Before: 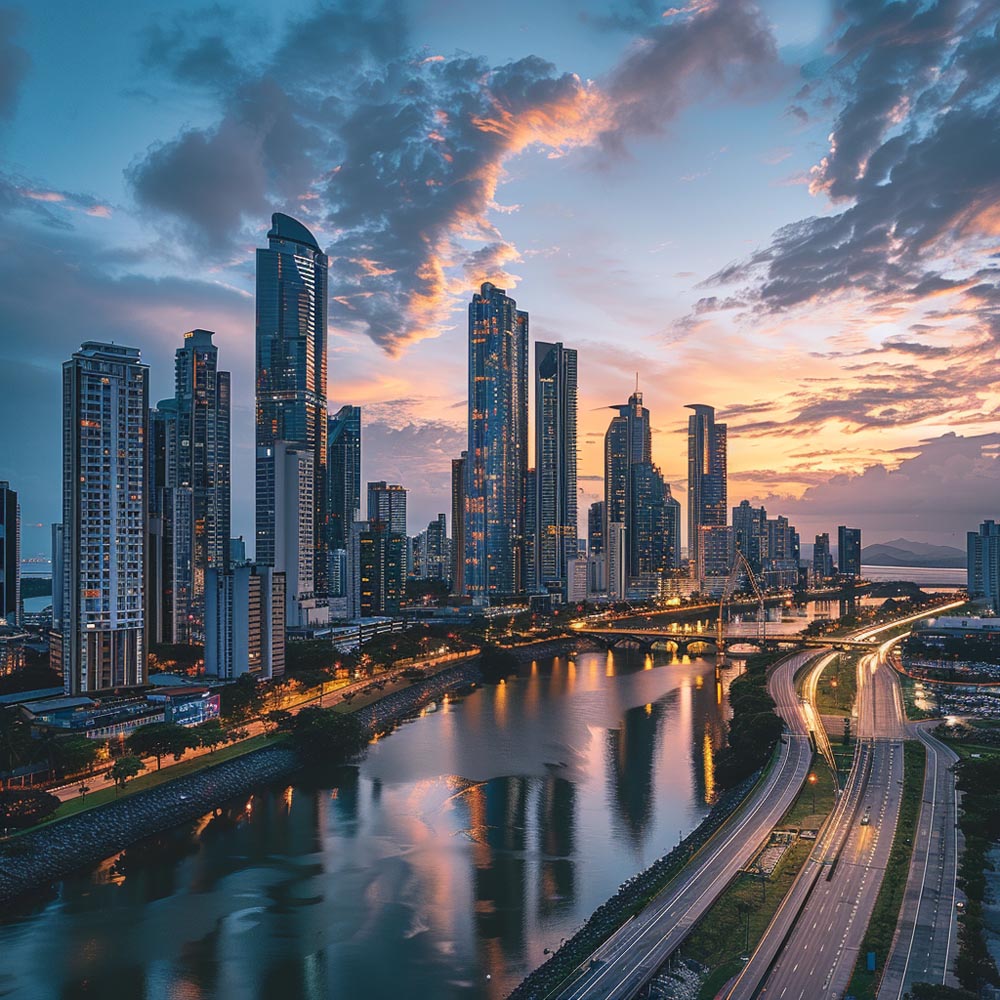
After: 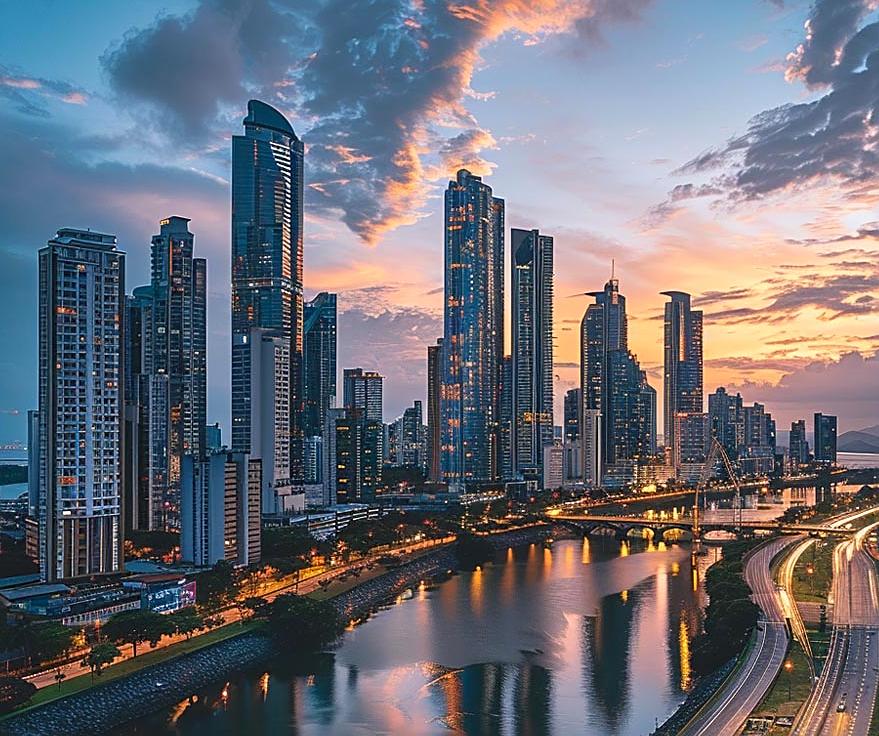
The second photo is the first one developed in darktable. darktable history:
color correction: saturation 1.11
sharpen: on, module defaults
crop and rotate: left 2.425%, top 11.305%, right 9.6%, bottom 15.08%
